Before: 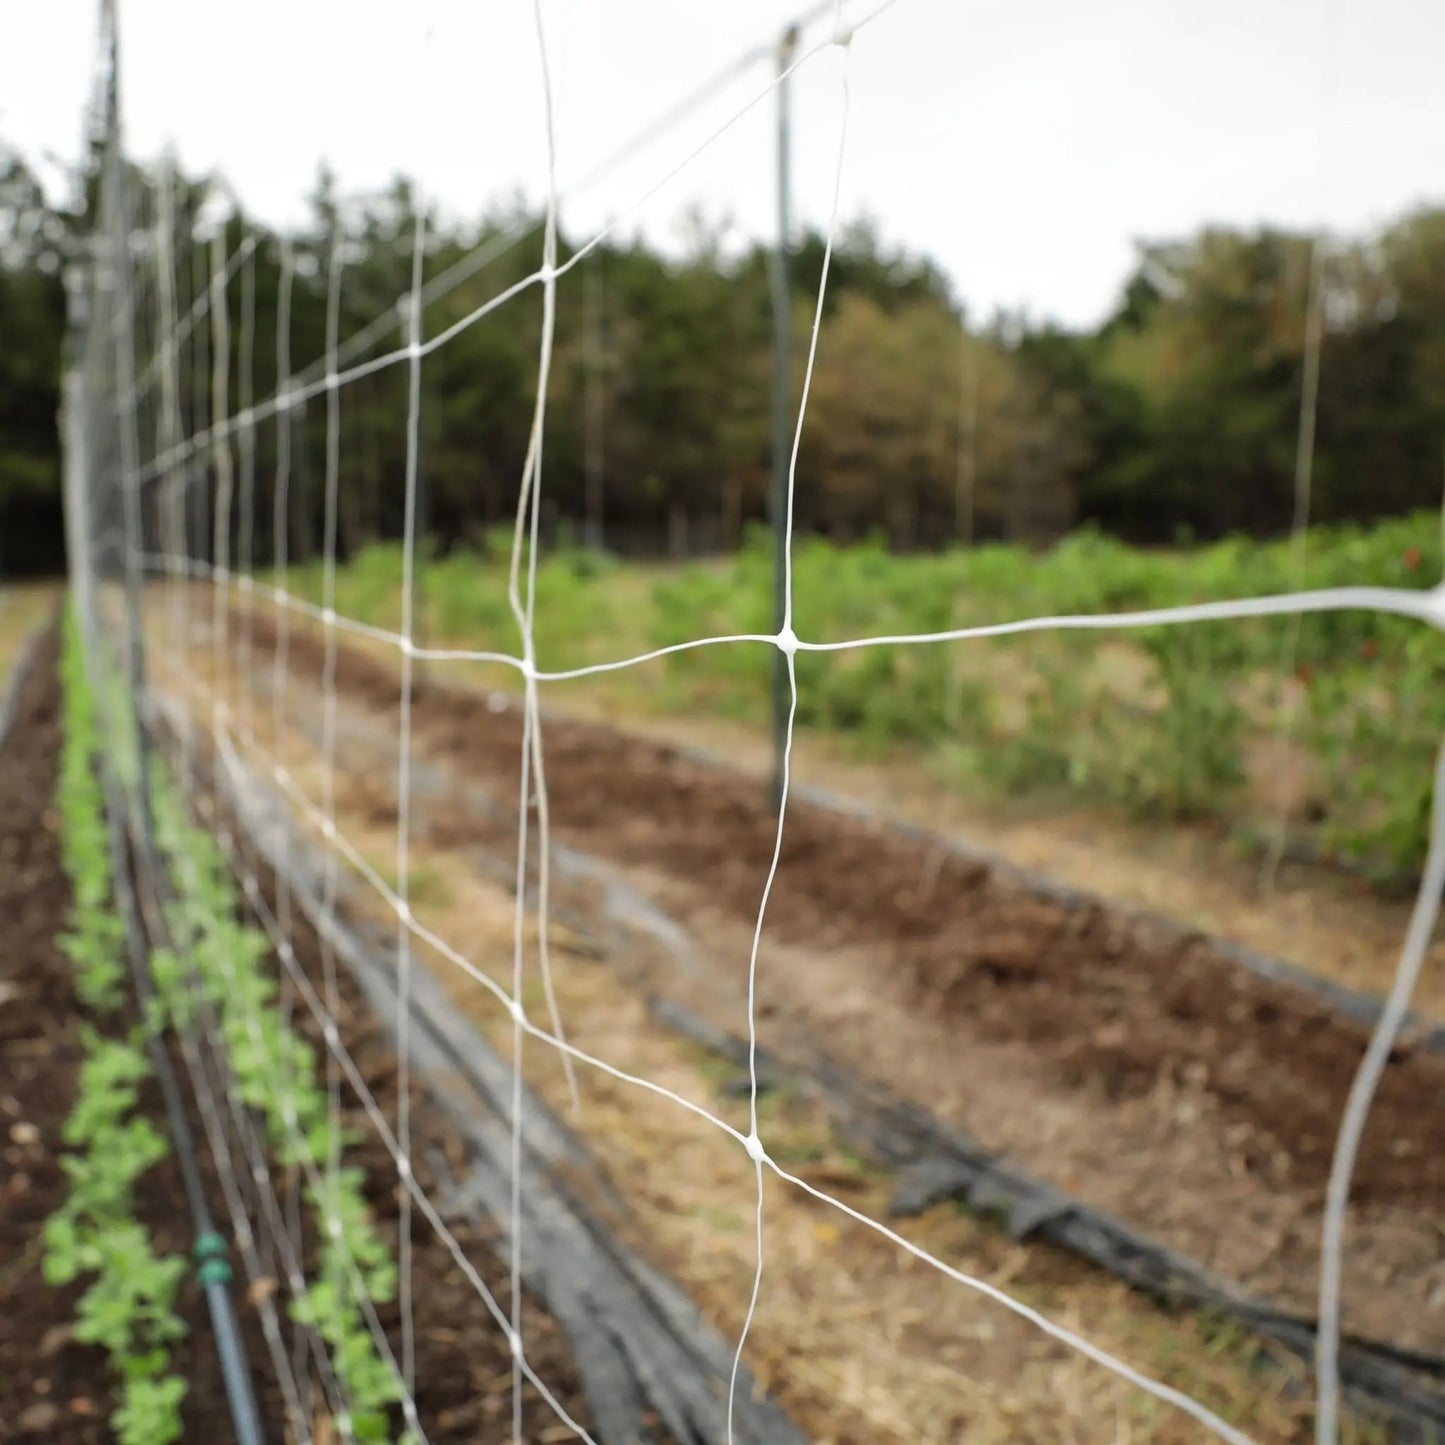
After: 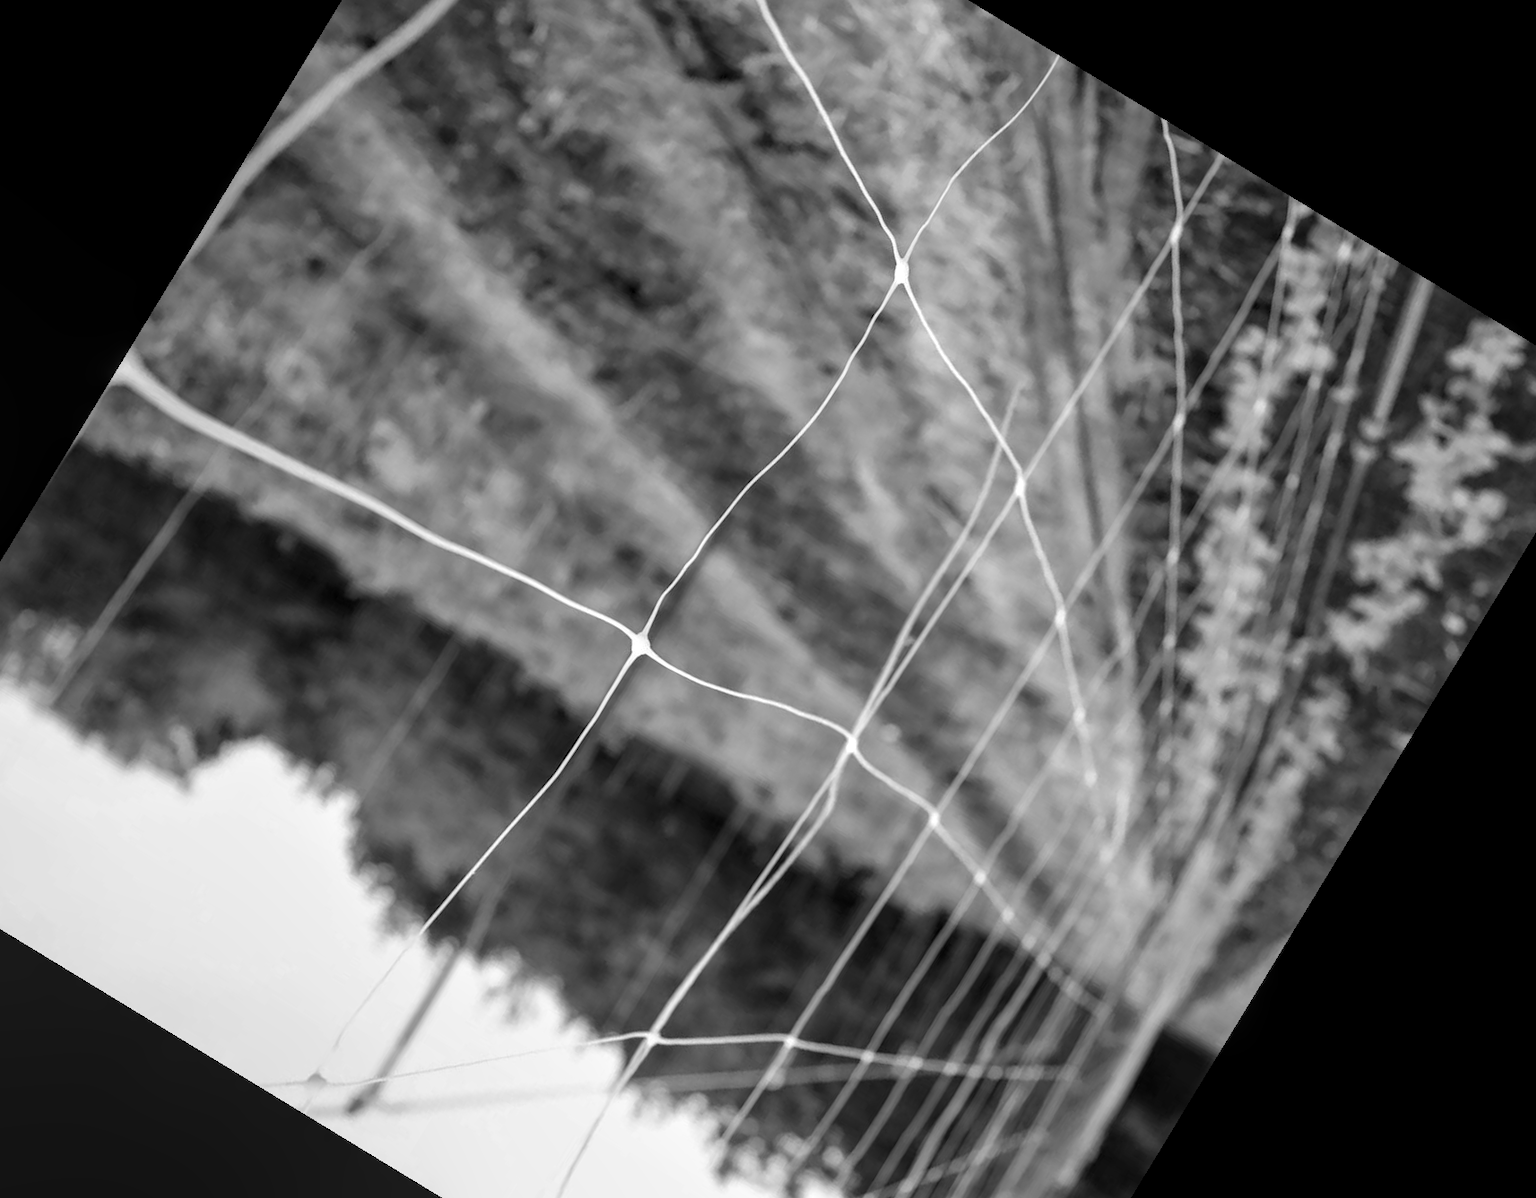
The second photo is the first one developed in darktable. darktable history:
monochrome: a -4.13, b 5.16, size 1
crop and rotate: angle 148.68°, left 9.111%, top 15.603%, right 4.588%, bottom 17.041%
local contrast: on, module defaults
white balance: red 0.926, green 1.003, blue 1.133
